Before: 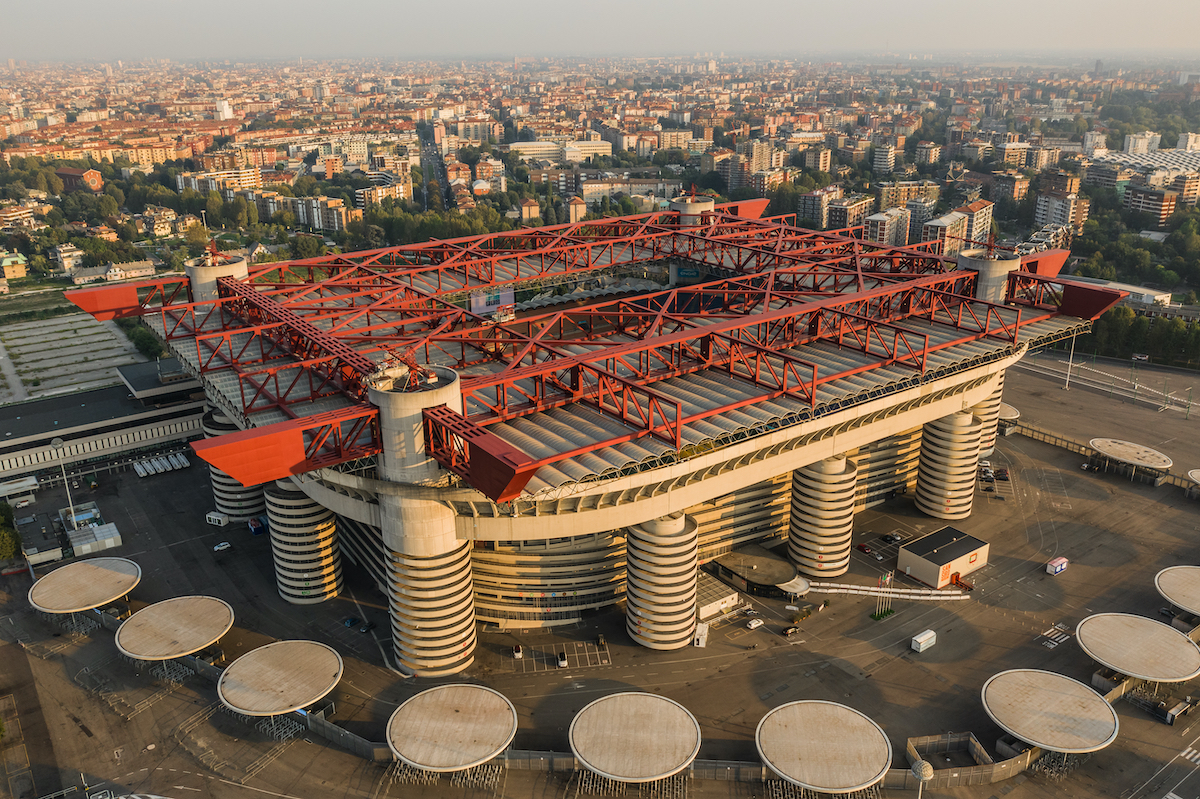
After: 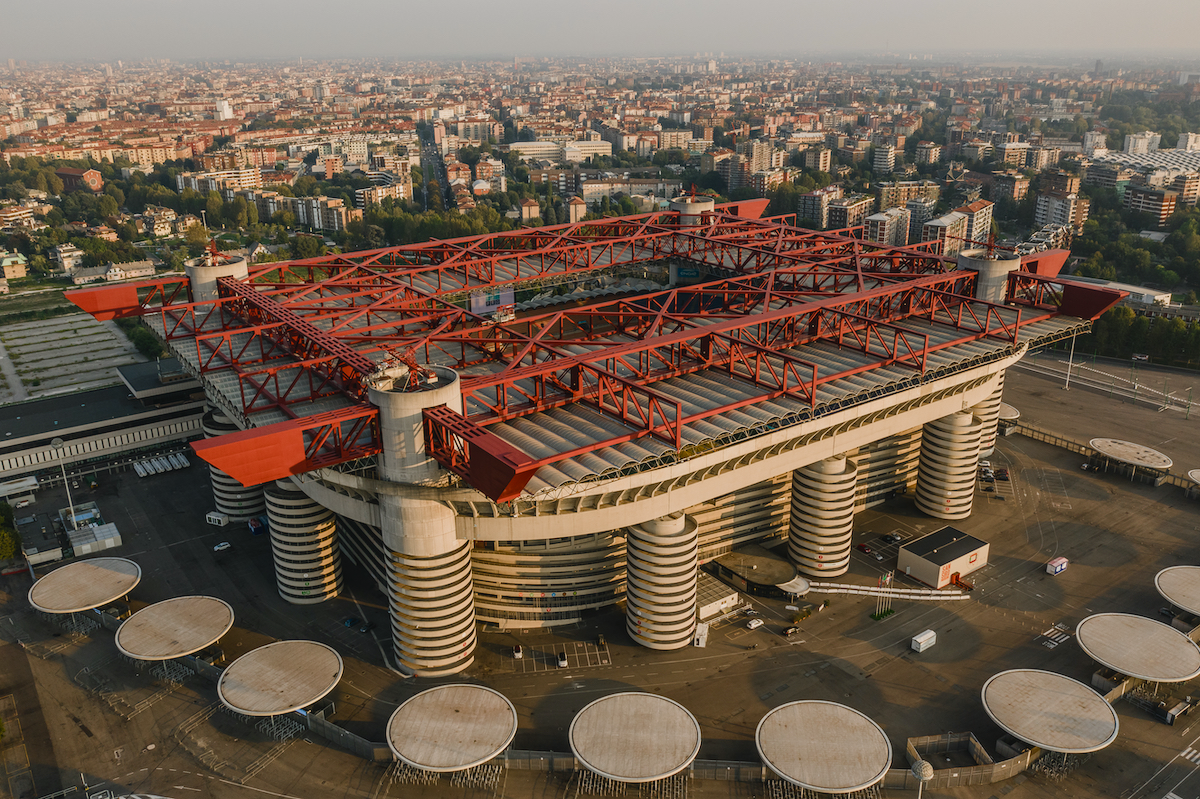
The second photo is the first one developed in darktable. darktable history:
color balance: on, module defaults
color balance rgb: shadows lift › luminance -10%, shadows lift › chroma 1%, shadows lift › hue 113°, power › luminance -15%, highlights gain › chroma 0.2%, highlights gain › hue 333°, global offset › luminance 0.5%, perceptual saturation grading › global saturation 20%, perceptual saturation grading › highlights -50%, perceptual saturation grading › shadows 25%, contrast -10%
